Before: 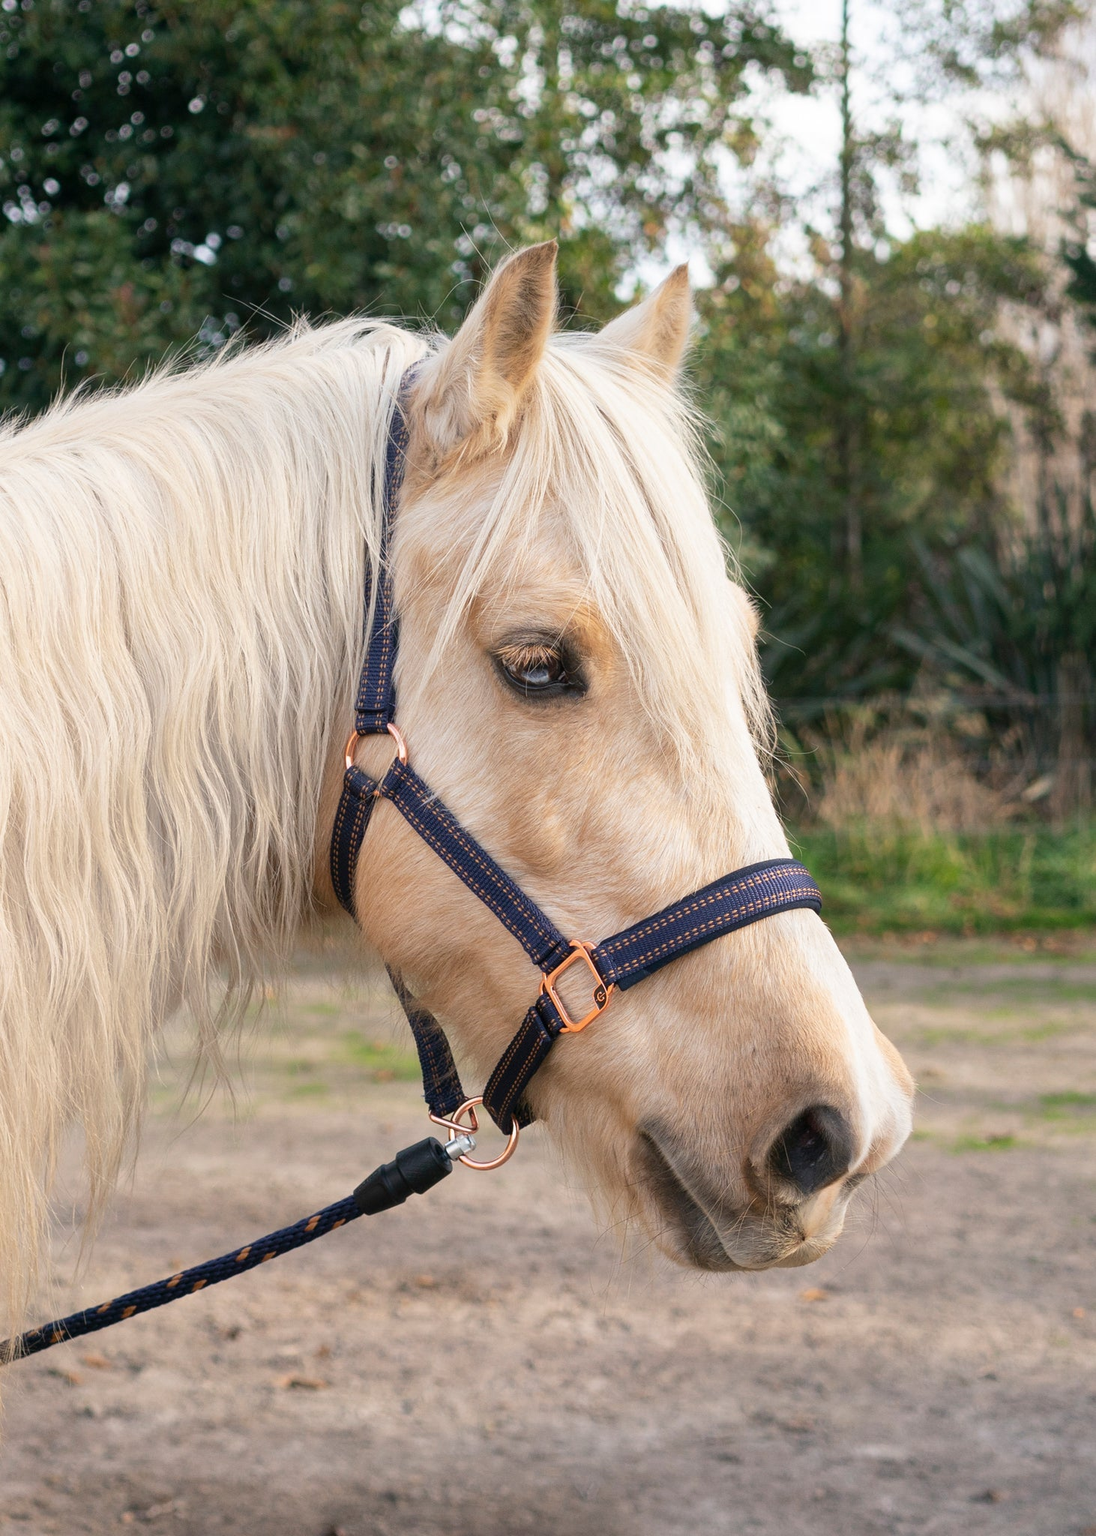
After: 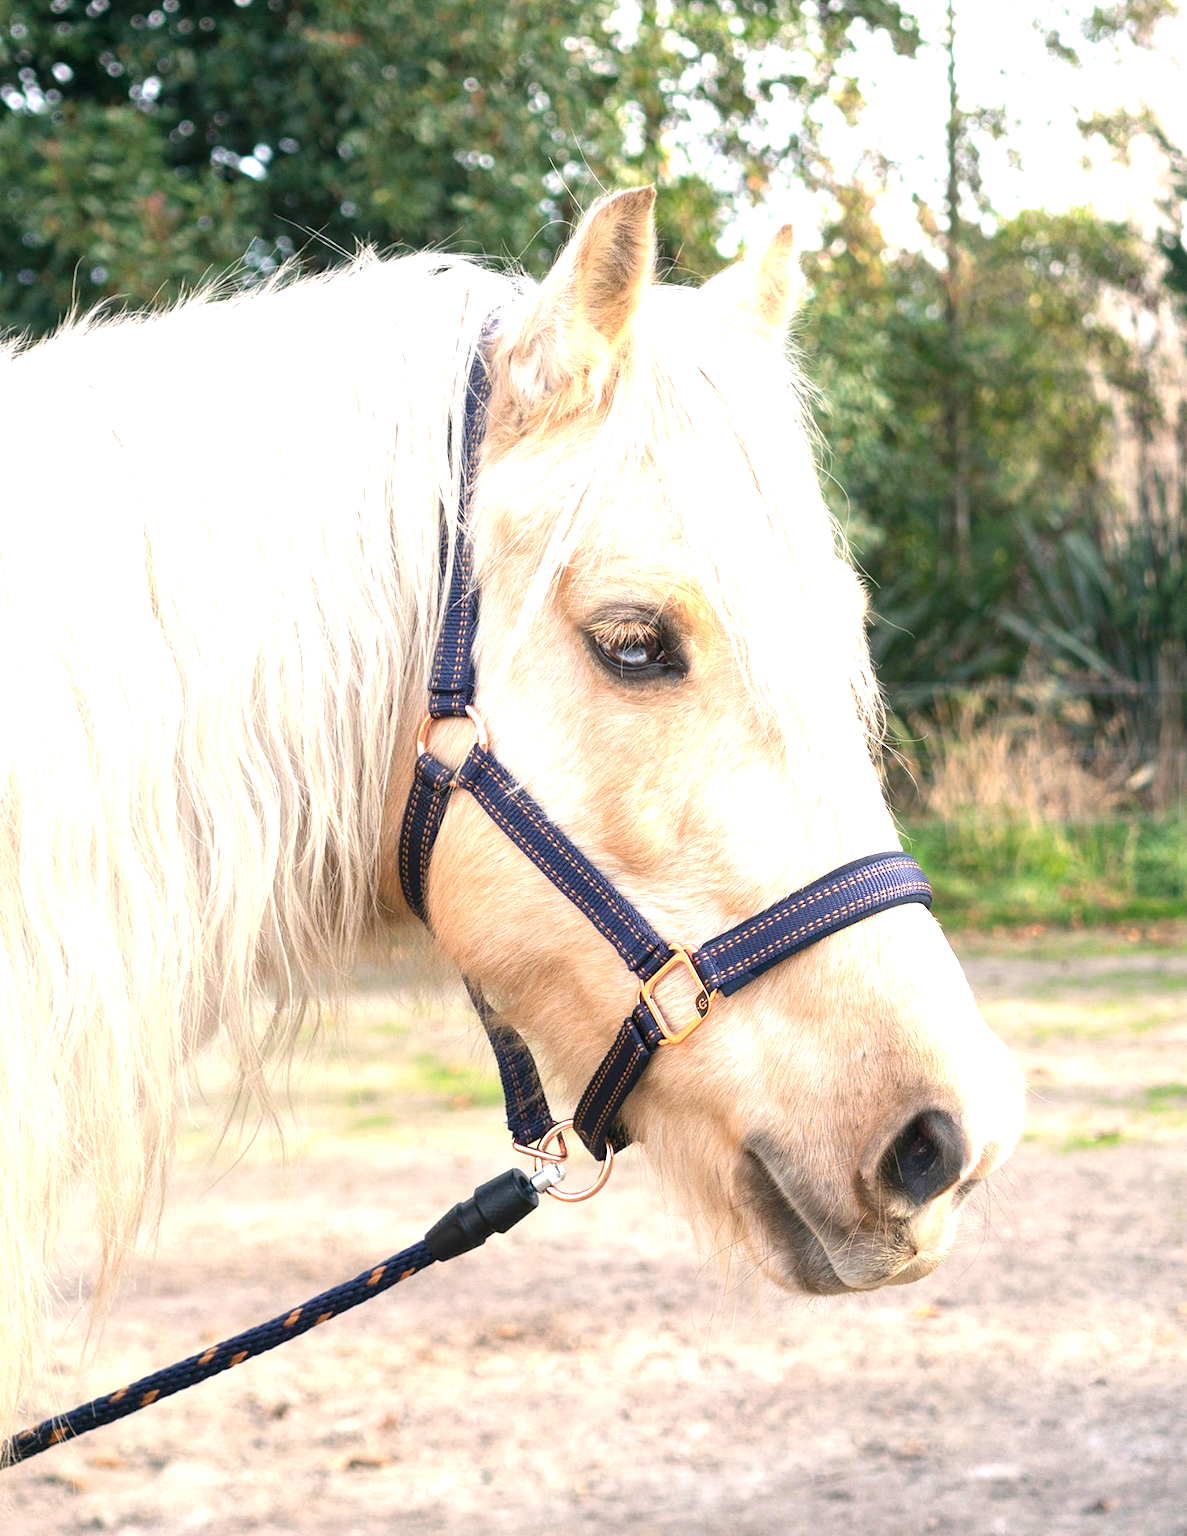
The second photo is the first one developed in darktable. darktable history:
exposure: black level correction 0, exposure 1.198 EV, compensate exposure bias true, compensate highlight preservation false
rotate and perspective: rotation -0.013°, lens shift (vertical) -0.027, lens shift (horizontal) 0.178, crop left 0.016, crop right 0.989, crop top 0.082, crop bottom 0.918
white balance: emerald 1
